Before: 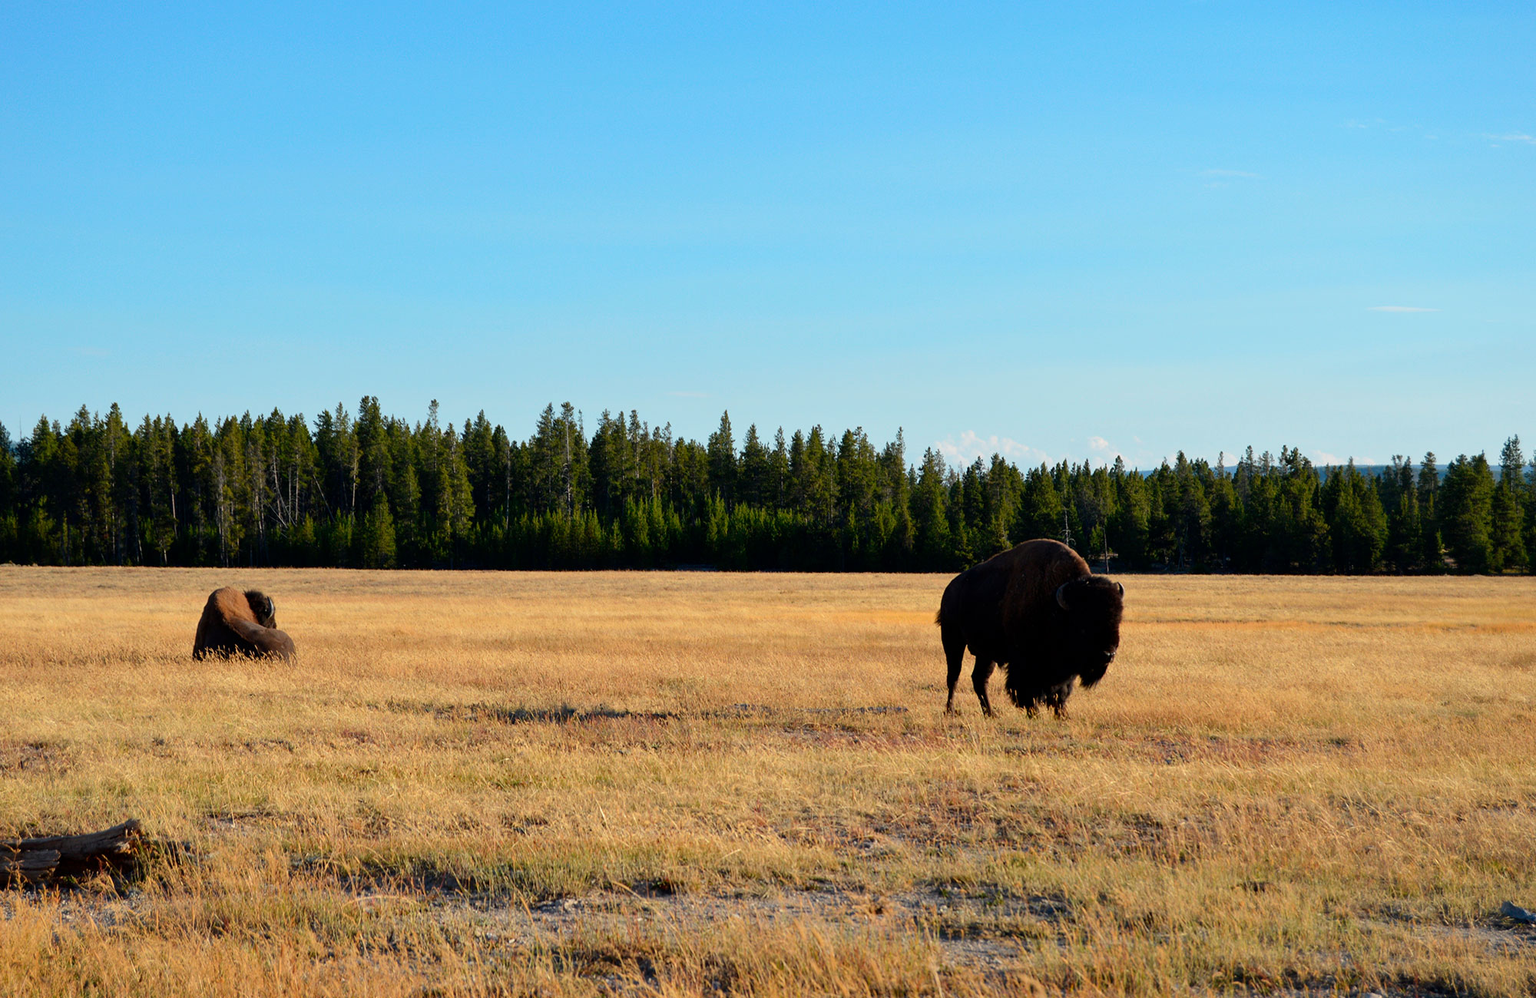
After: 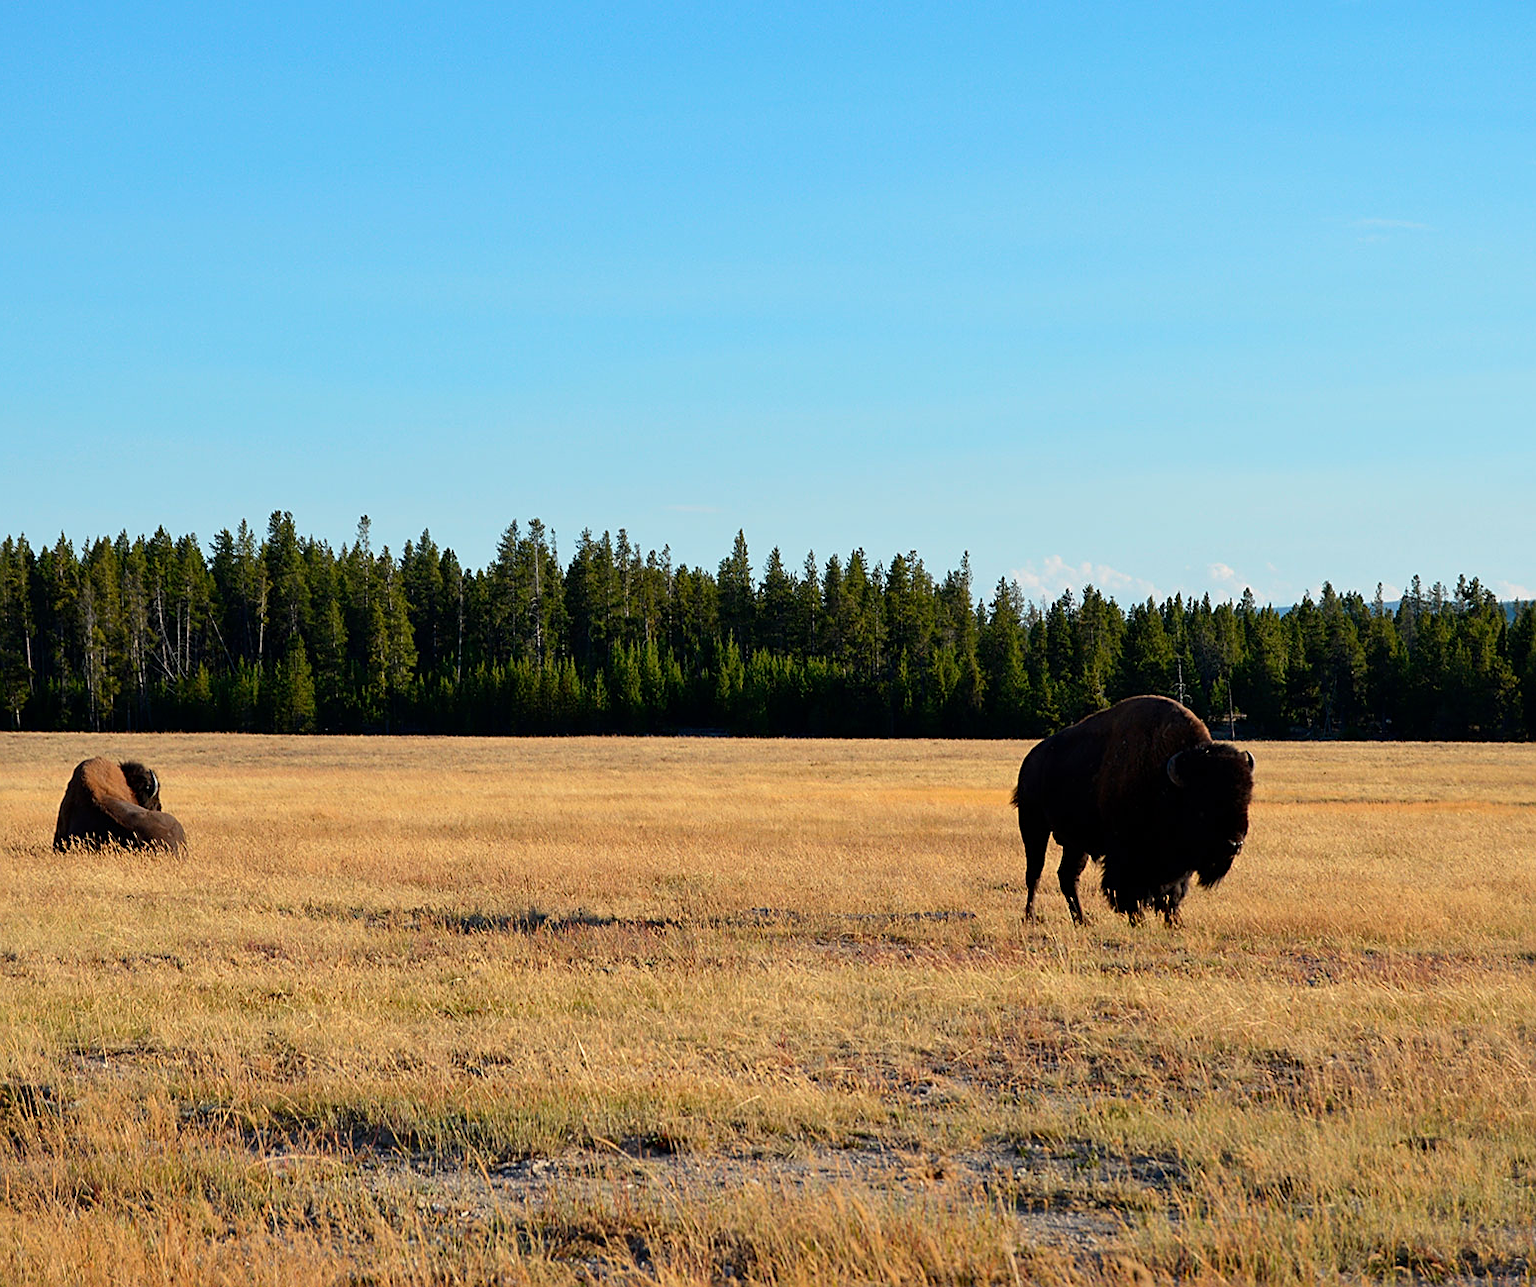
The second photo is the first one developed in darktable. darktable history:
crop: left 9.858%, right 12.565%
sharpen: on, module defaults
